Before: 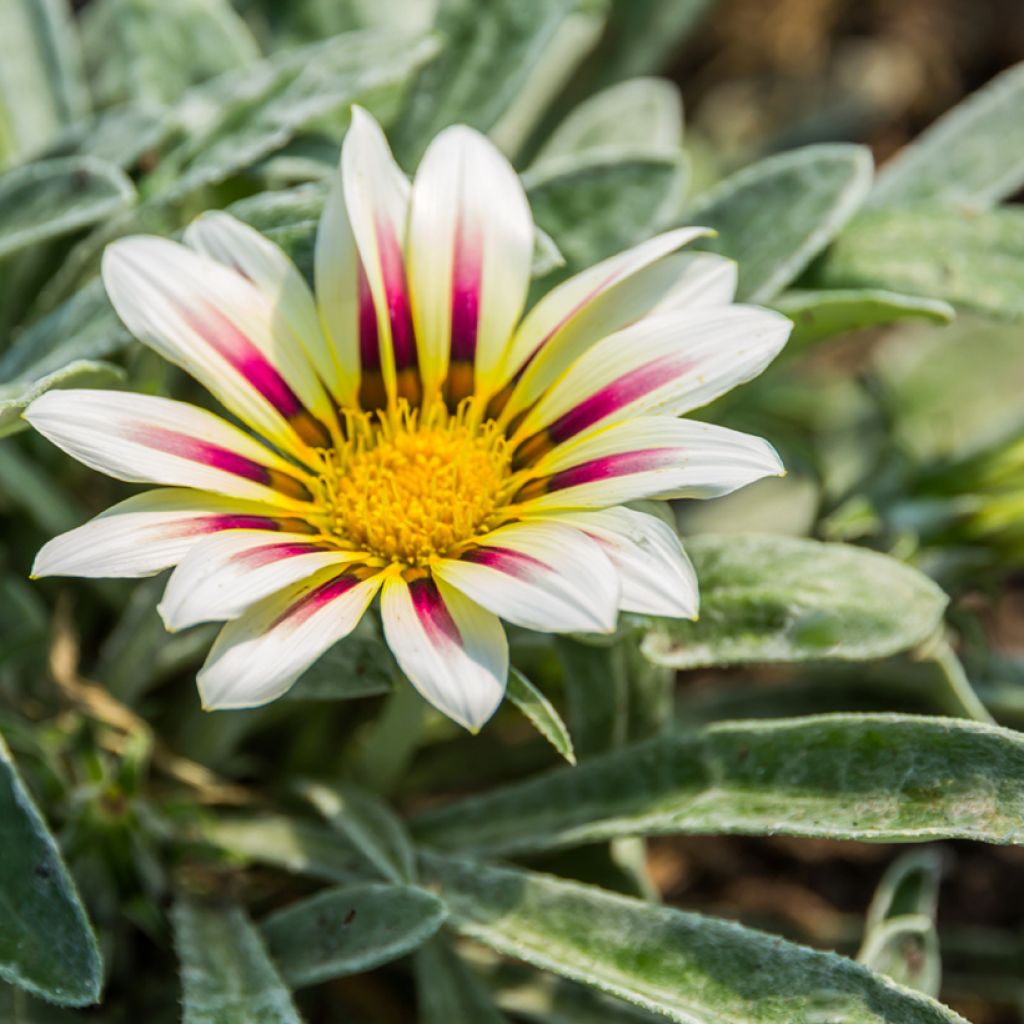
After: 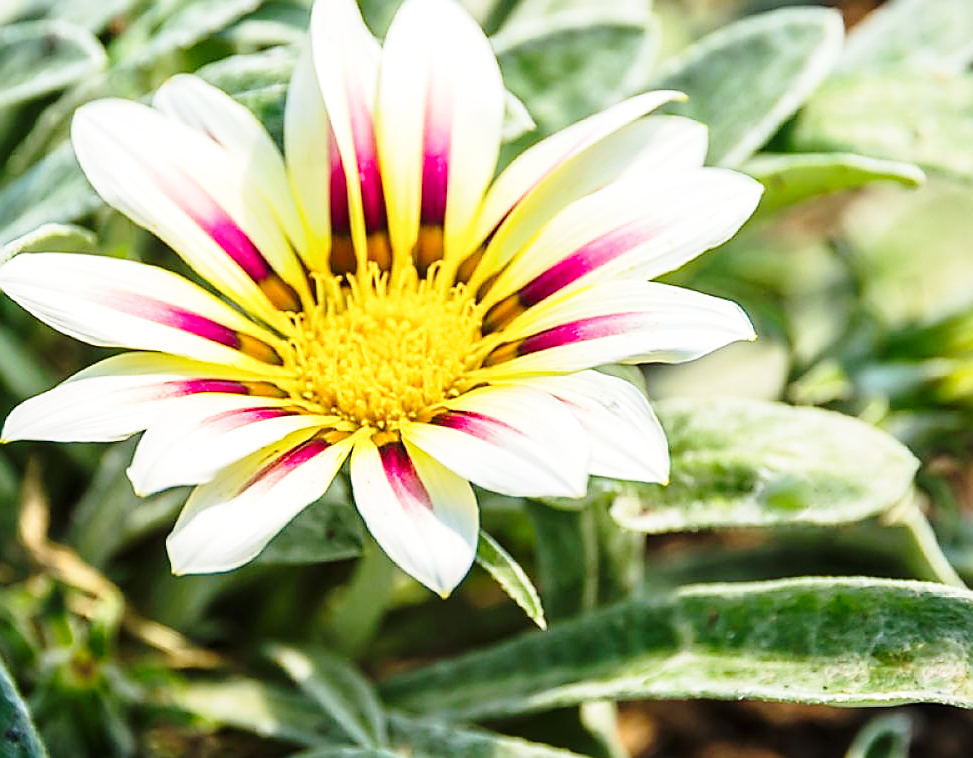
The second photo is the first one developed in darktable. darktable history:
sharpen: radius 1.4, amount 1.25, threshold 0.7
base curve: curves: ch0 [(0, 0) (0.028, 0.03) (0.121, 0.232) (0.46, 0.748) (0.859, 0.968) (1, 1)], preserve colors none
exposure: exposure 0.29 EV, compensate highlight preservation false
crop and rotate: left 2.991%, top 13.302%, right 1.981%, bottom 12.636%
